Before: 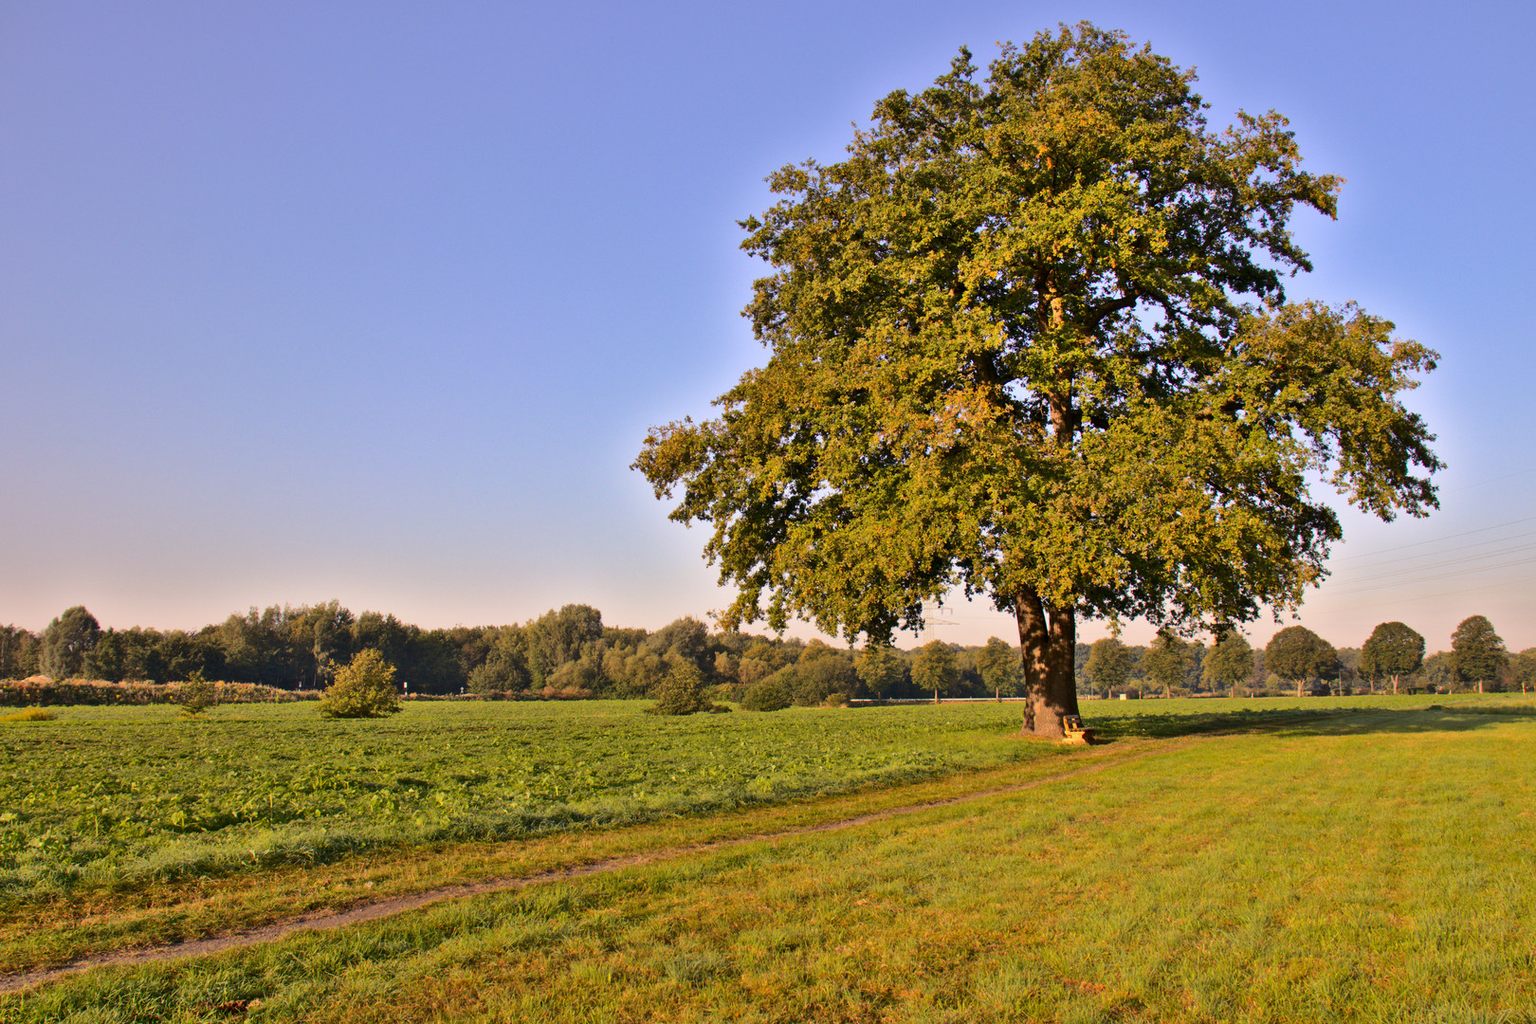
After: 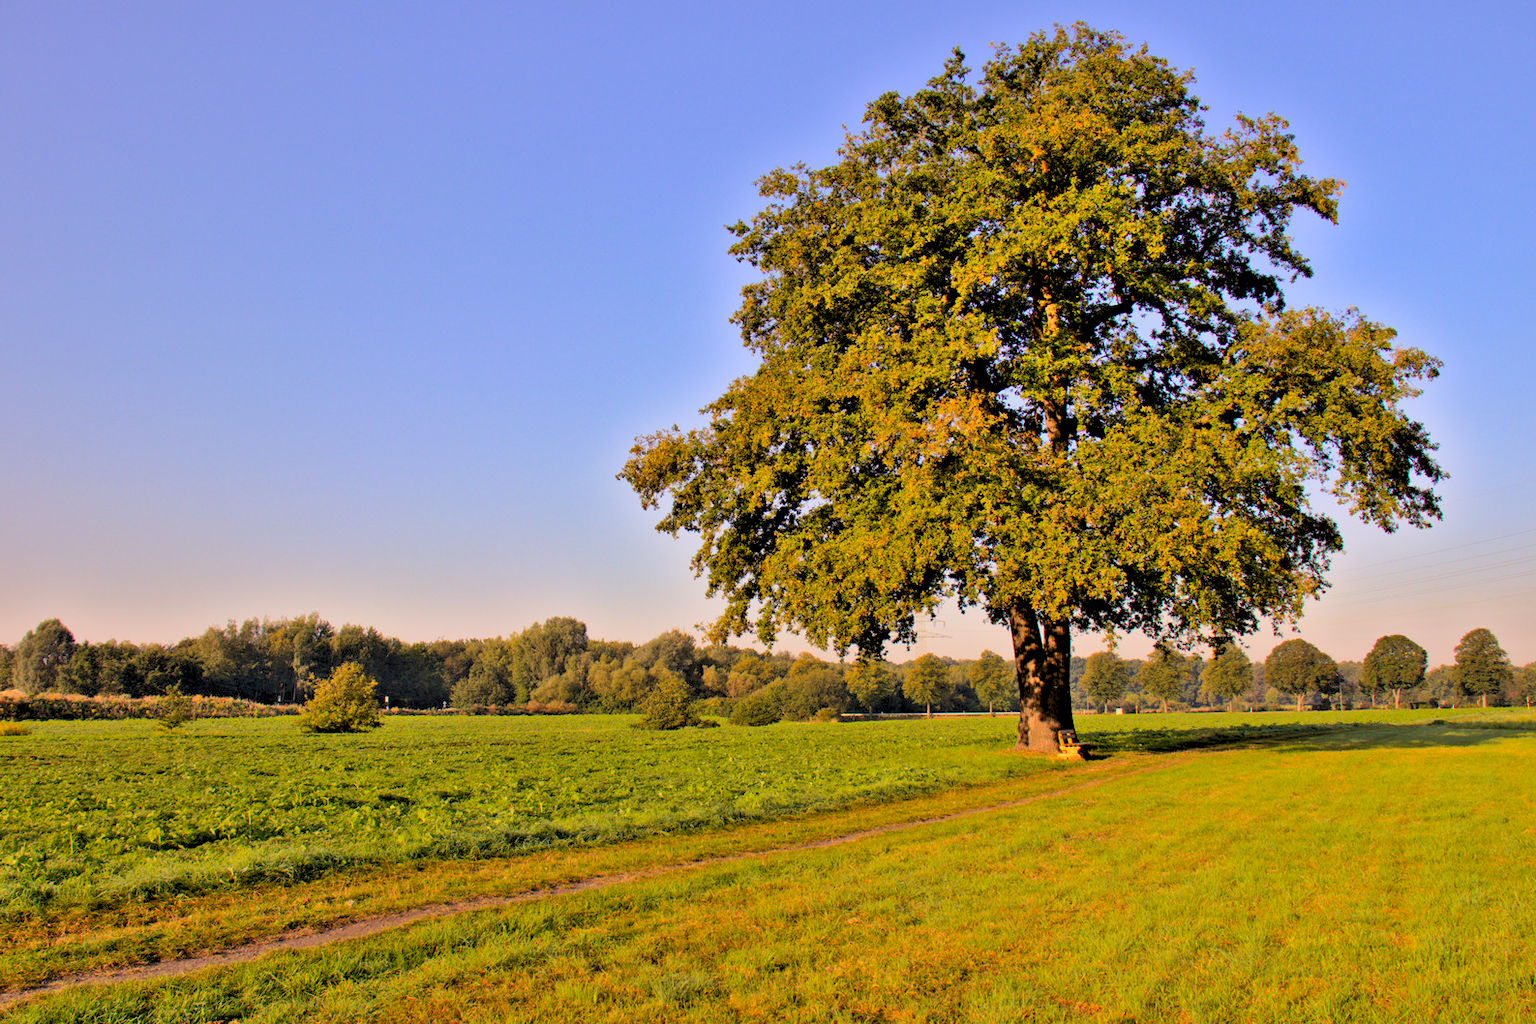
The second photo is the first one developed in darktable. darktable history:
crop: left 1.743%, right 0.268%, bottom 2.011%
rgb levels: preserve colors sum RGB, levels [[0.038, 0.433, 0.934], [0, 0.5, 1], [0, 0.5, 1]]
contrast brightness saturation: contrast 0.08, saturation 0.2
